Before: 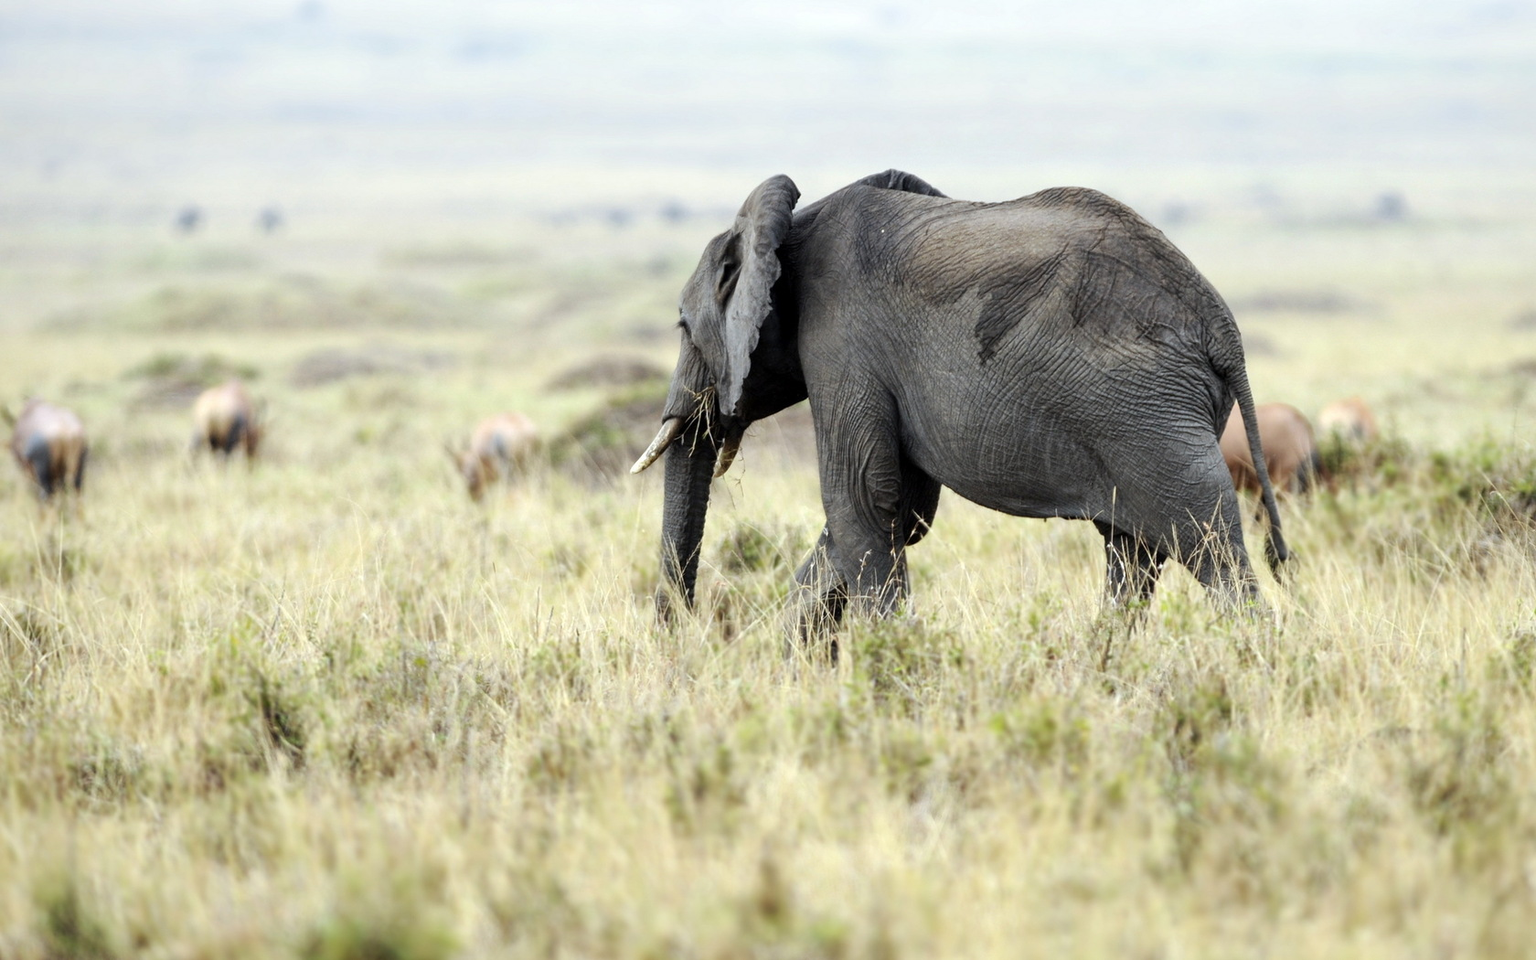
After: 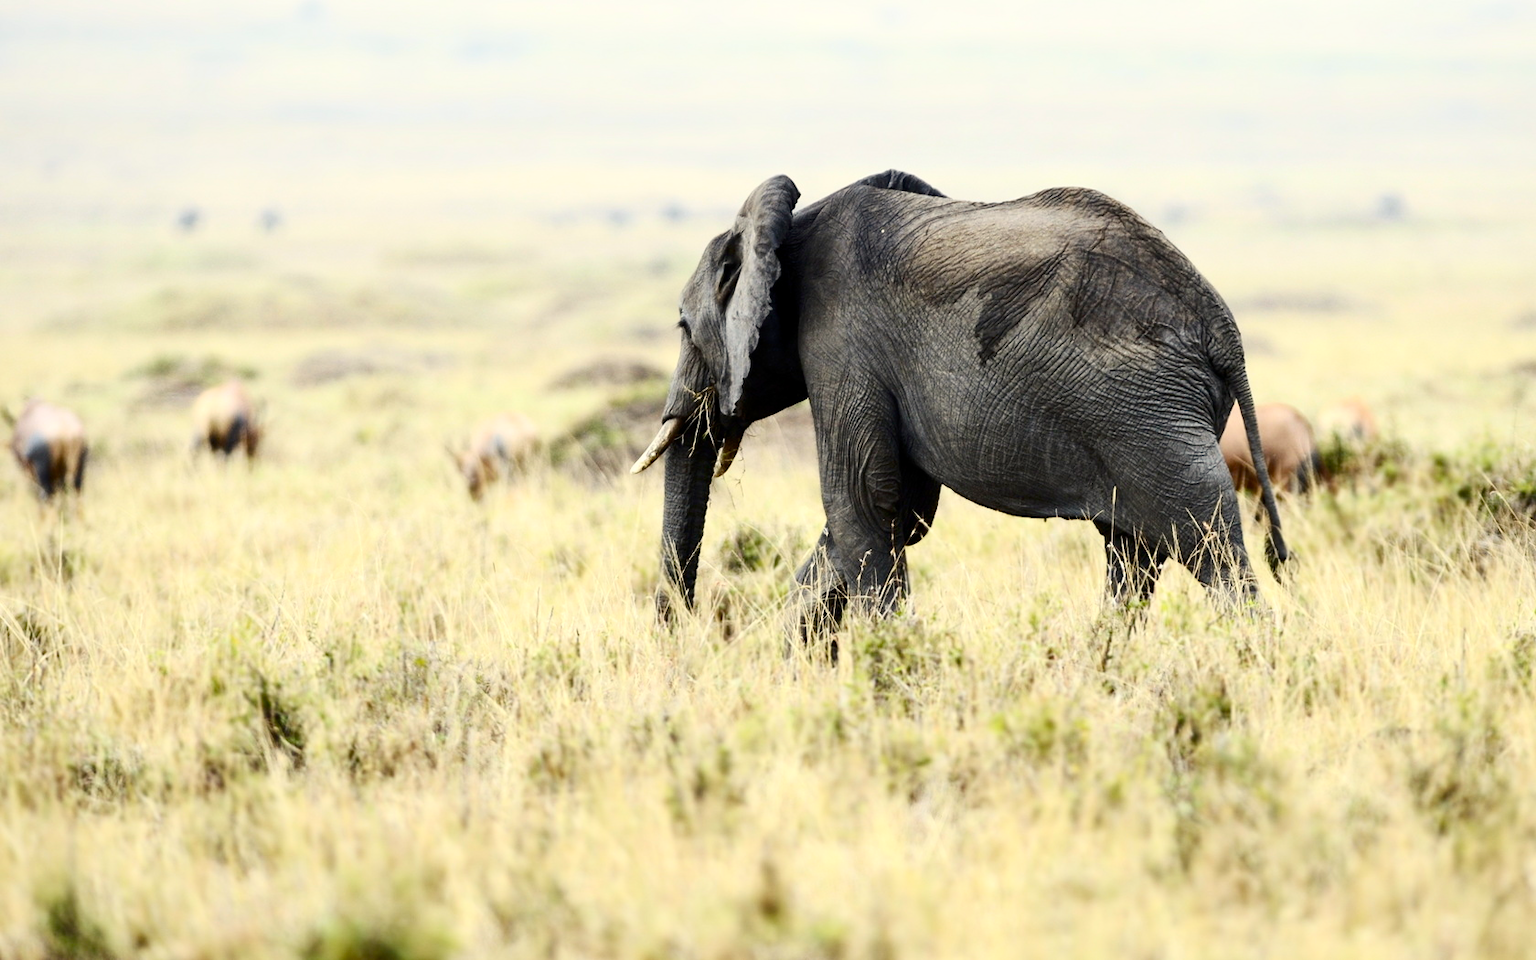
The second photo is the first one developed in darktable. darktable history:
exposure: compensate highlight preservation false
color balance rgb: highlights gain › chroma 3.055%, highlights gain › hue 75.96°, perceptual saturation grading › global saturation 20%, perceptual saturation grading › highlights -24.977%, perceptual saturation grading › shadows 24.72%, global vibrance 20%
contrast brightness saturation: contrast 0.276
